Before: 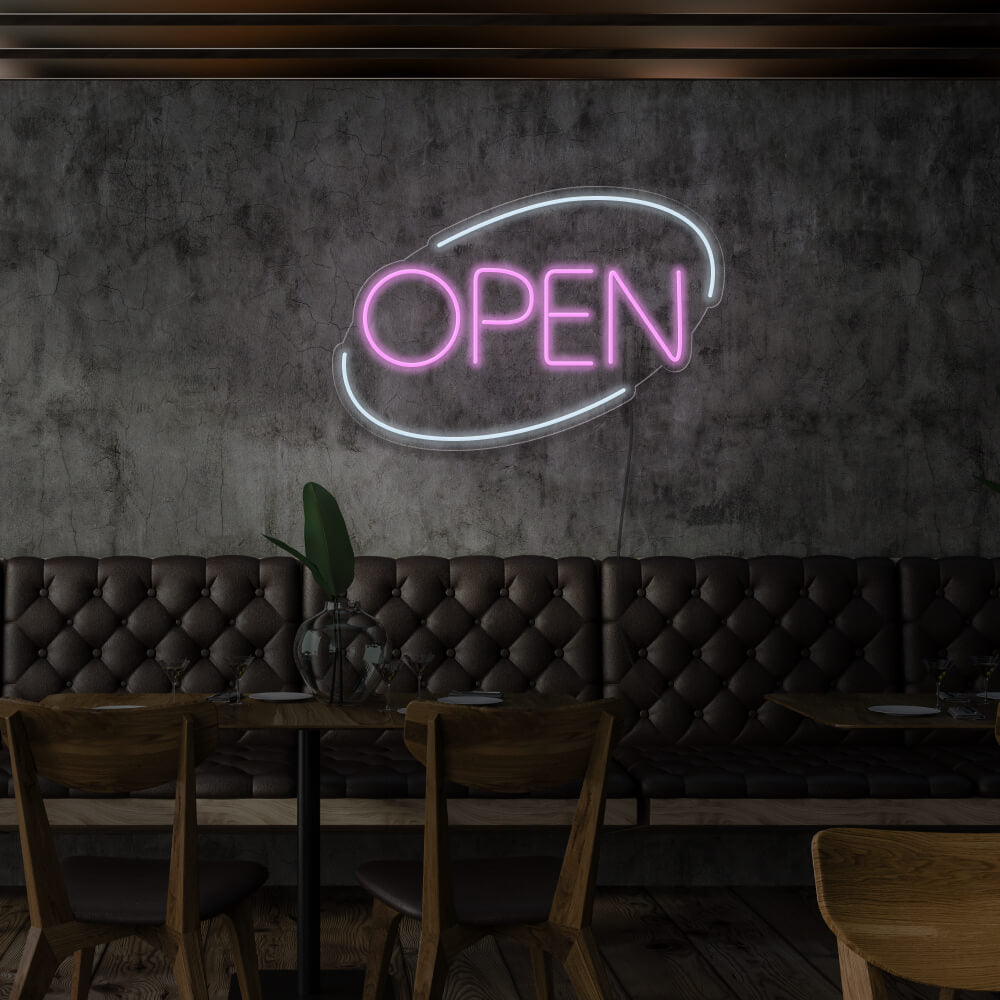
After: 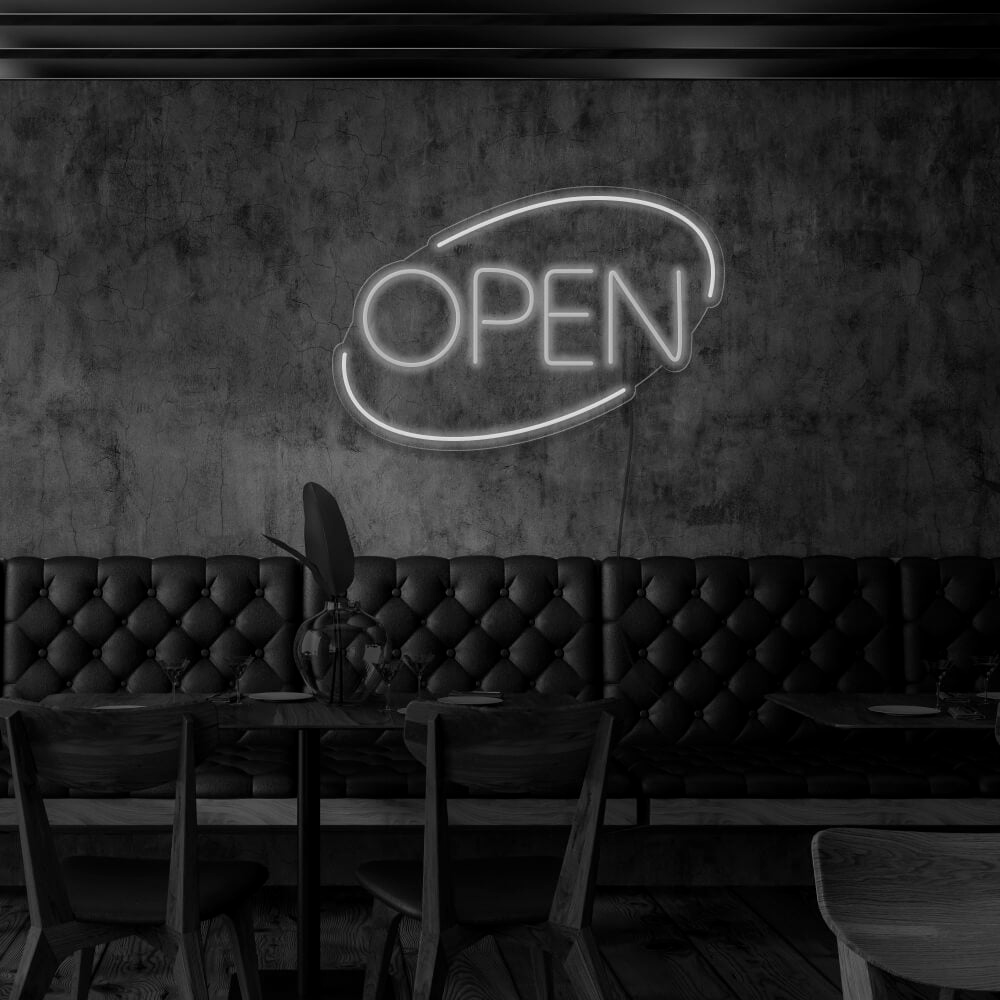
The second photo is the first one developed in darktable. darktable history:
monochrome: on, module defaults
exposure: black level correction 0.001, exposure -0.2 EV, compensate highlight preservation false
